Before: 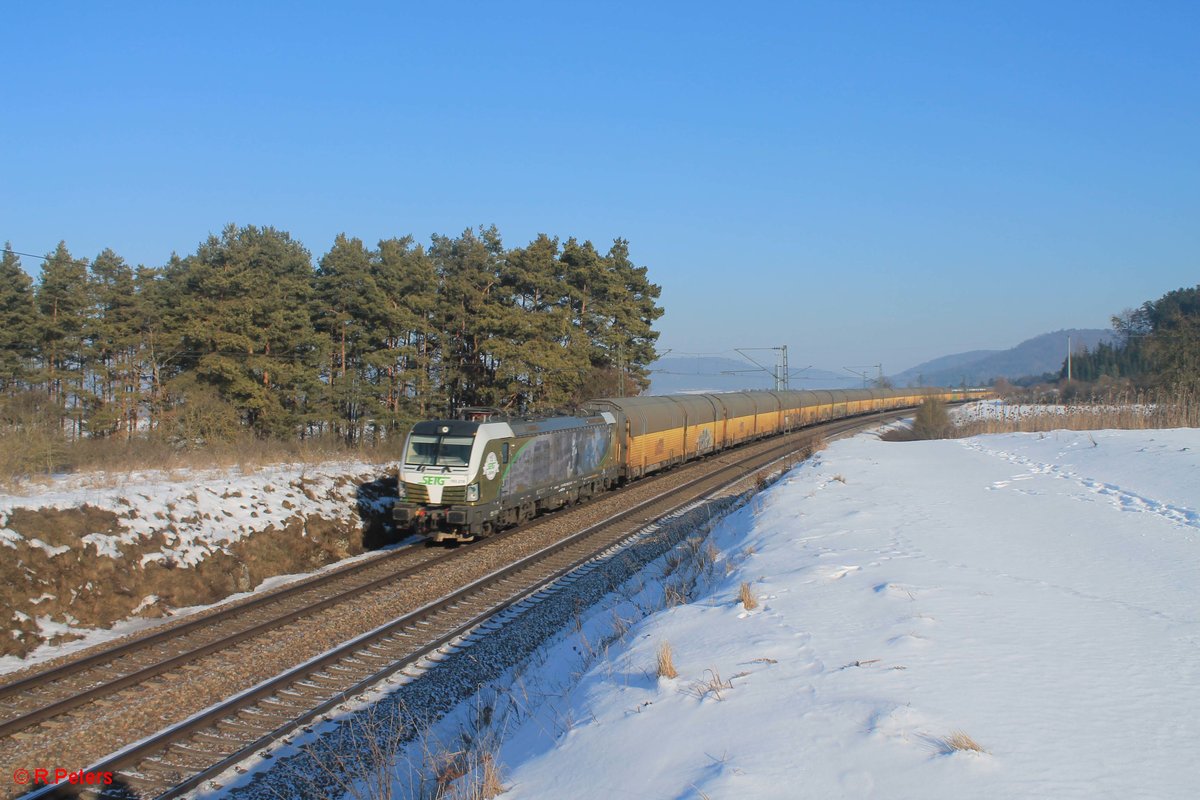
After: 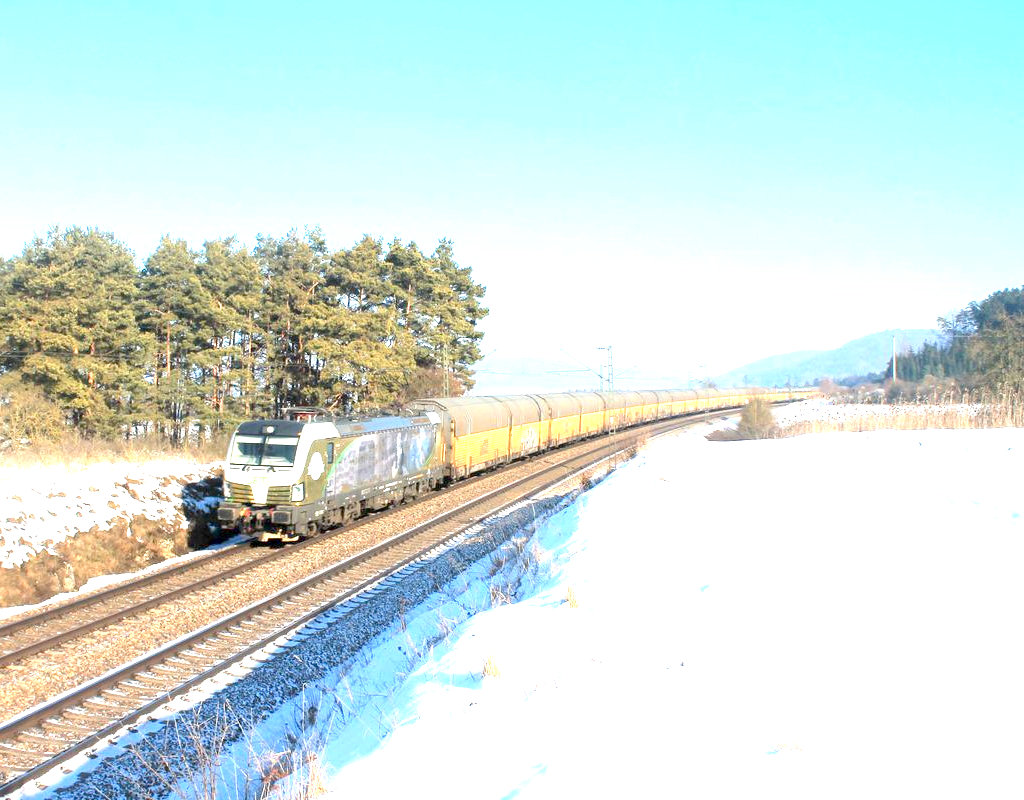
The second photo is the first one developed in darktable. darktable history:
crop and rotate: left 14.584%
exposure: black level correction 0.005, exposure 2.084 EV, compensate highlight preservation false
